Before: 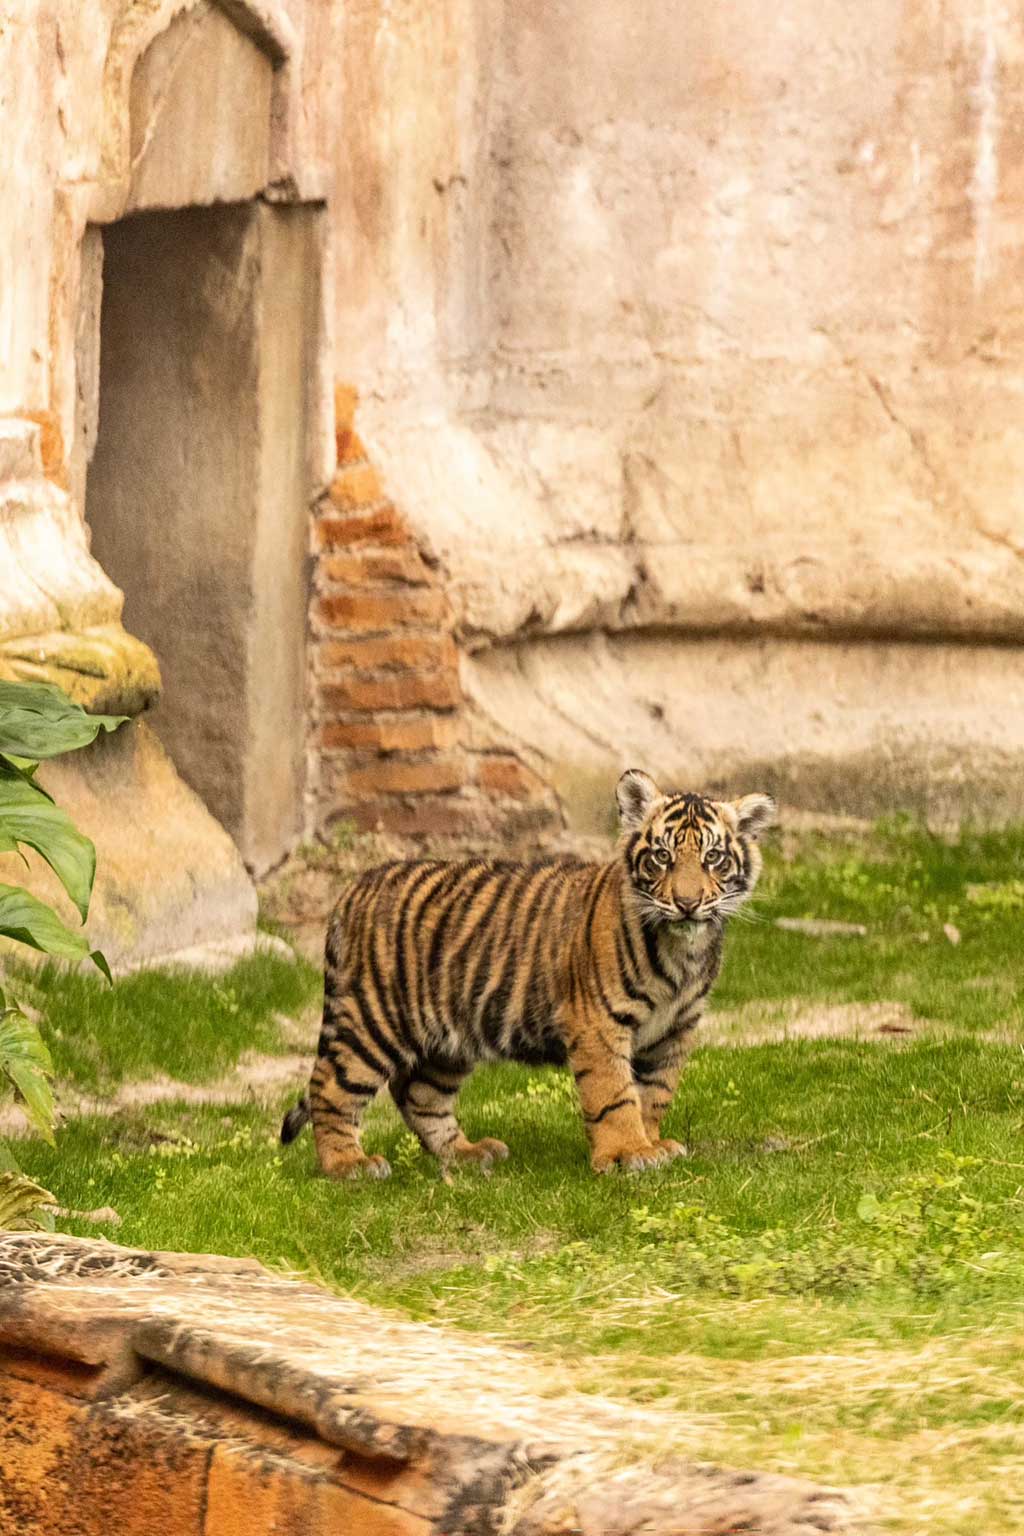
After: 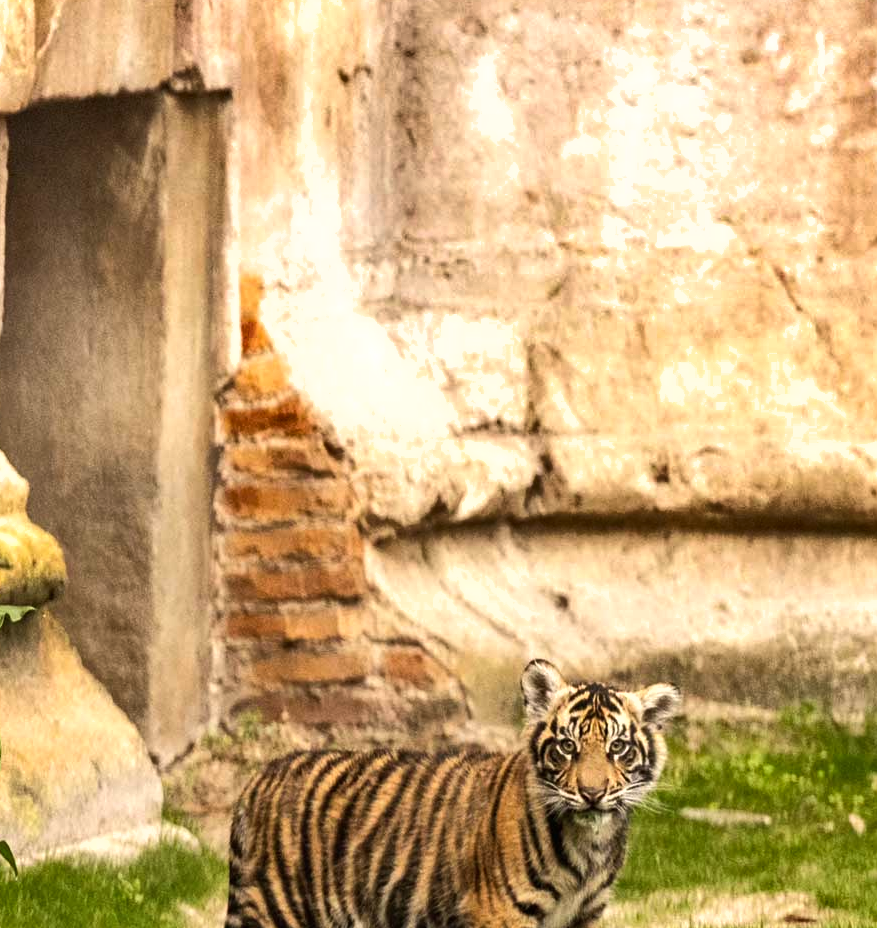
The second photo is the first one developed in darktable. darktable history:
tone equalizer: -8 EV -0.417 EV, -7 EV -0.389 EV, -6 EV -0.333 EV, -5 EV -0.222 EV, -3 EV 0.222 EV, -2 EV 0.333 EV, -1 EV 0.389 EV, +0 EV 0.417 EV, edges refinement/feathering 500, mask exposure compensation -1.57 EV, preserve details no
shadows and highlights: low approximation 0.01, soften with gaussian
crop and rotate: left 9.345%, top 7.22%, right 4.982%, bottom 32.331%
